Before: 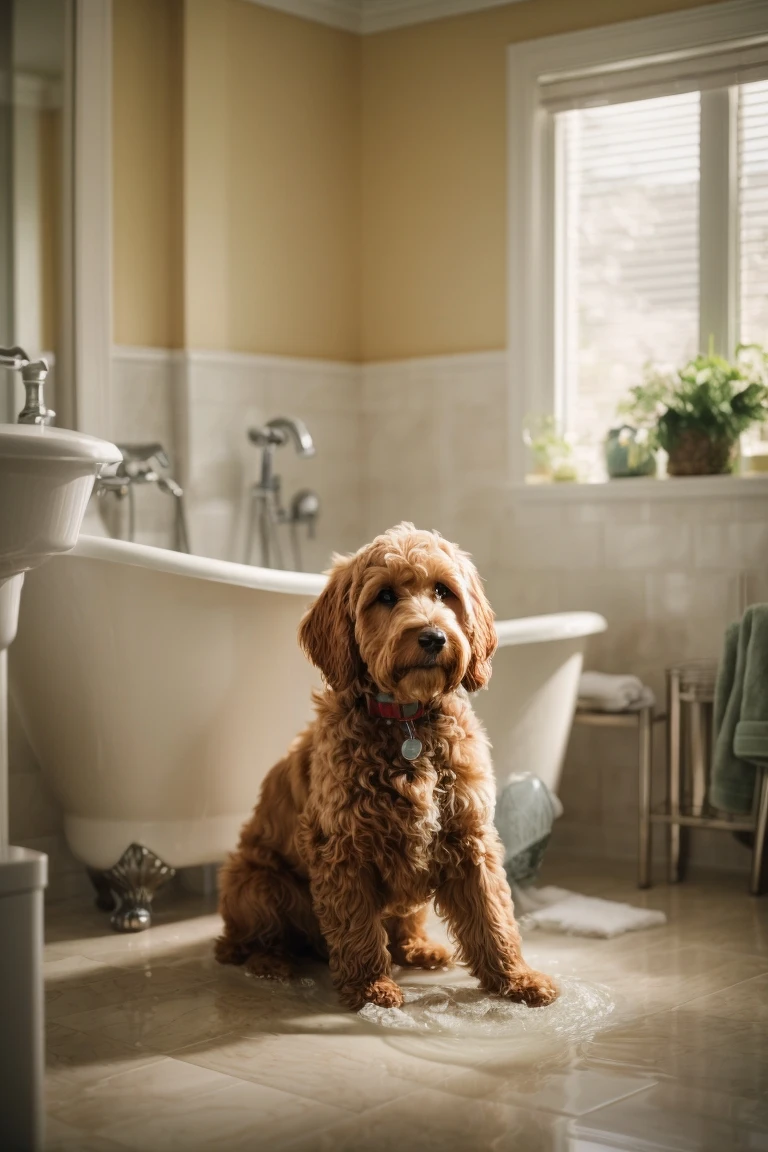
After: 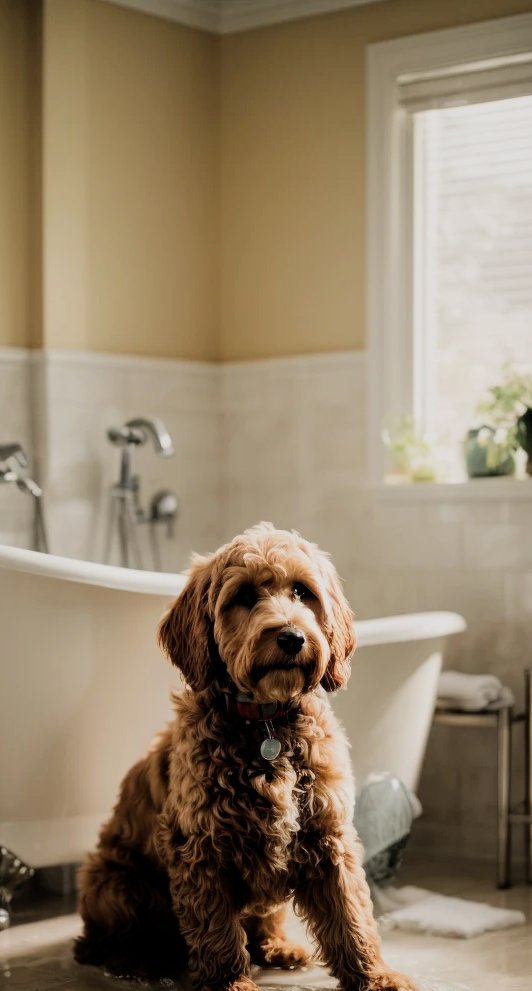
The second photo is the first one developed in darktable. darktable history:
crop: left 18.479%, right 12.2%, bottom 13.971%
filmic rgb: black relative exposure -5 EV, hardness 2.88, contrast 1.3, highlights saturation mix -10%
